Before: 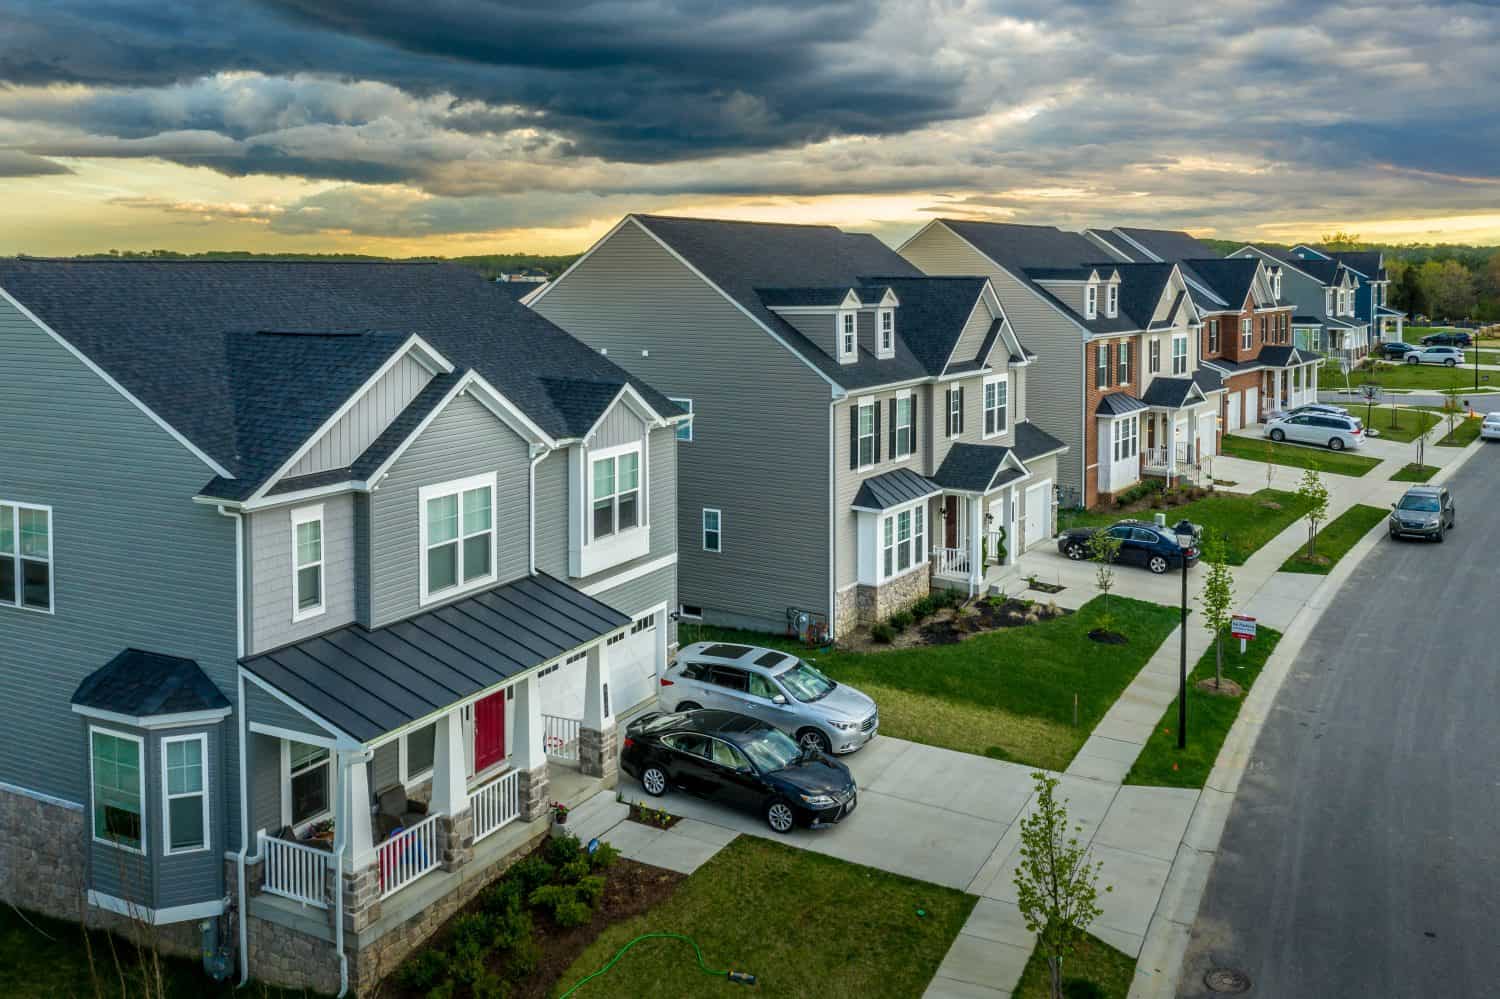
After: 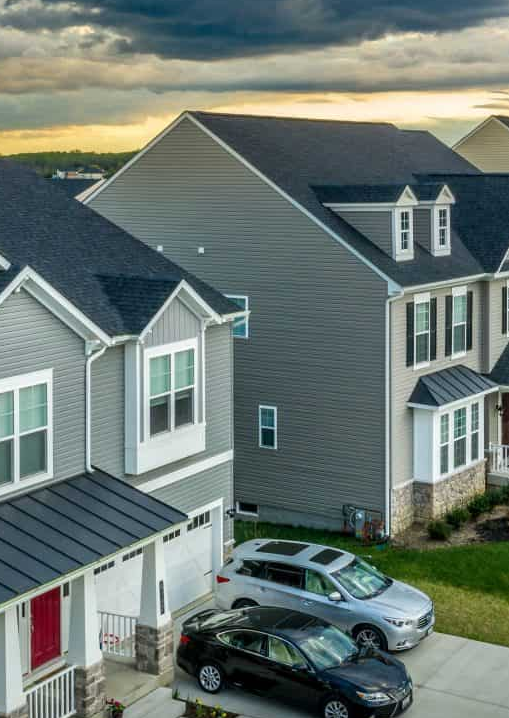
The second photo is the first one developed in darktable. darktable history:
crop and rotate: left 29.6%, top 10.356%, right 36.405%, bottom 17.705%
